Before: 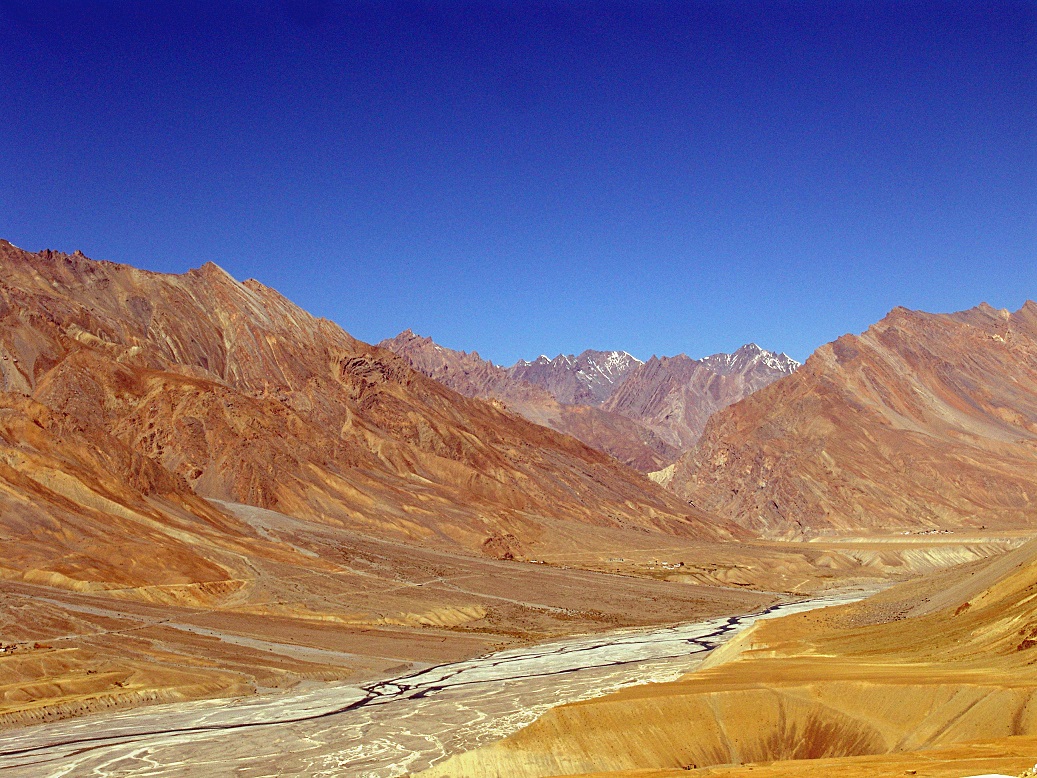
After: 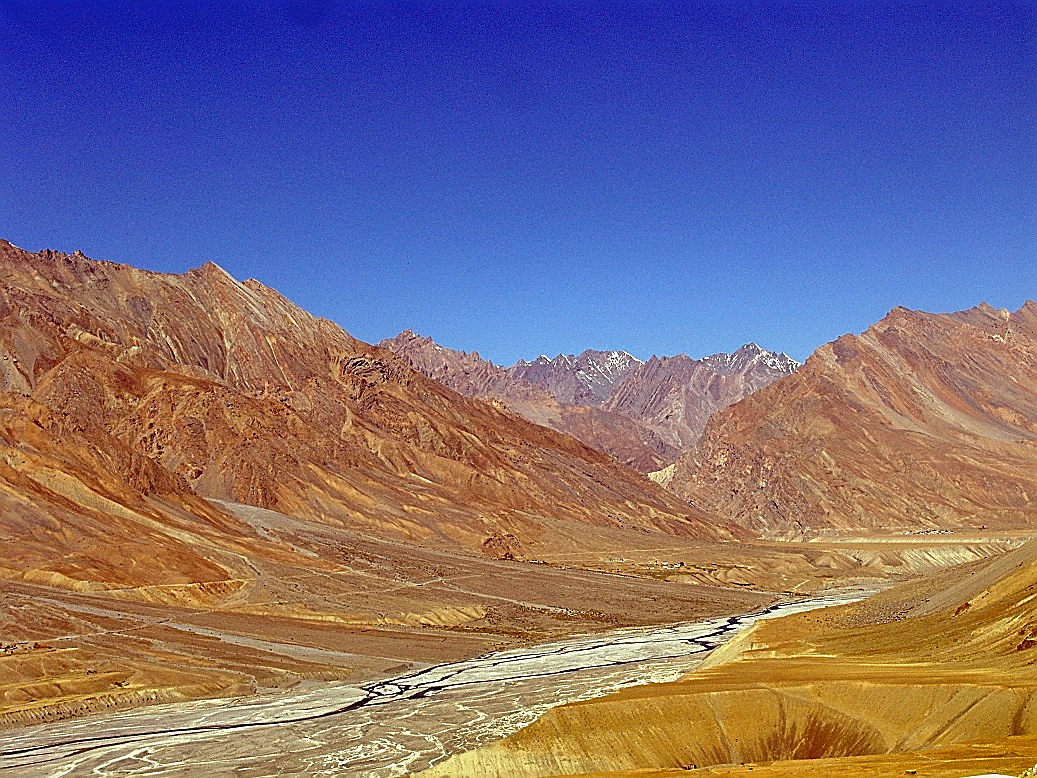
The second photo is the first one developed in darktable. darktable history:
base curve: curves: ch0 [(0, 0) (0.989, 0.992)], preserve colors none
shadows and highlights: radius 102.87, shadows 50.53, highlights -65.46, soften with gaussian
sharpen: radius 1.395, amount 1.24, threshold 0.753
